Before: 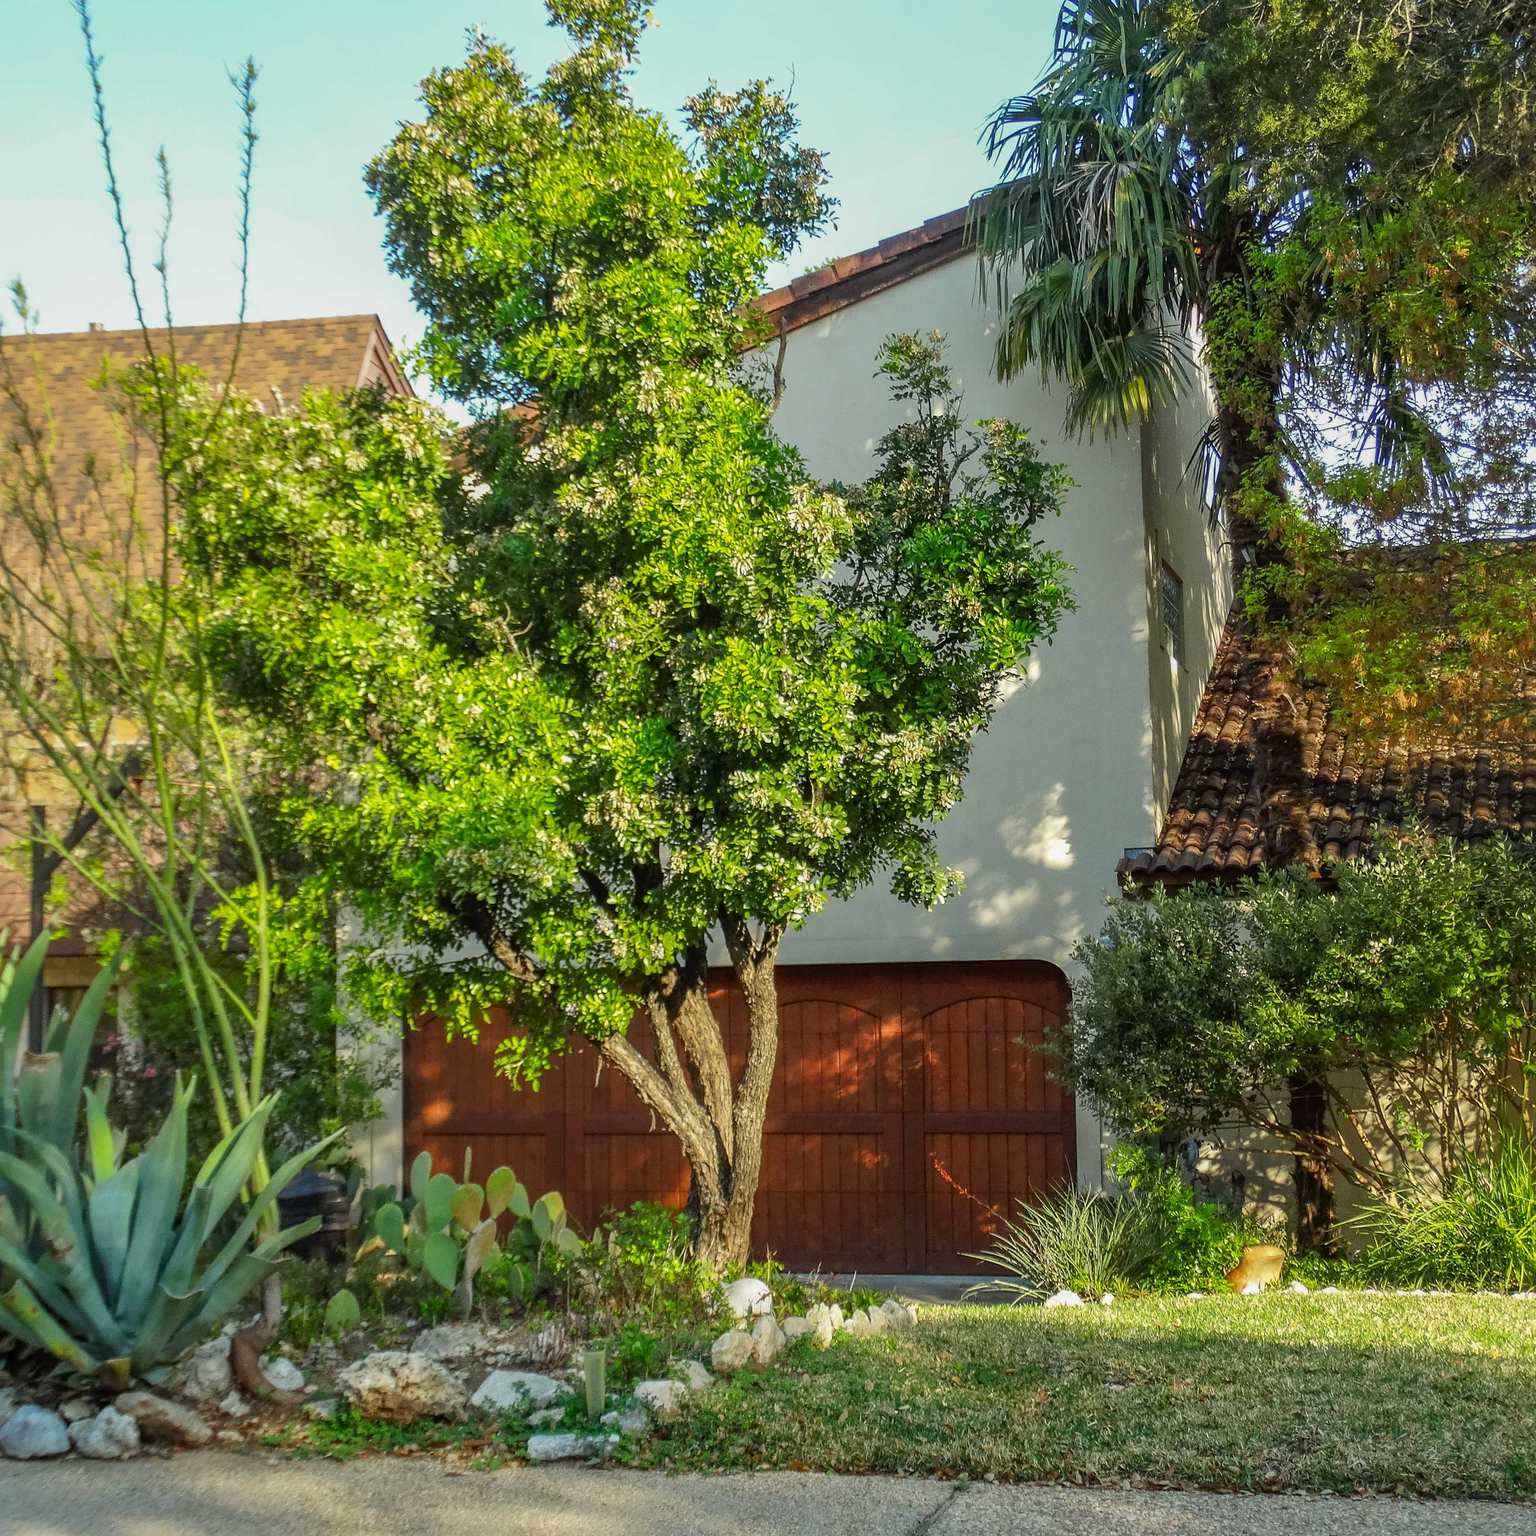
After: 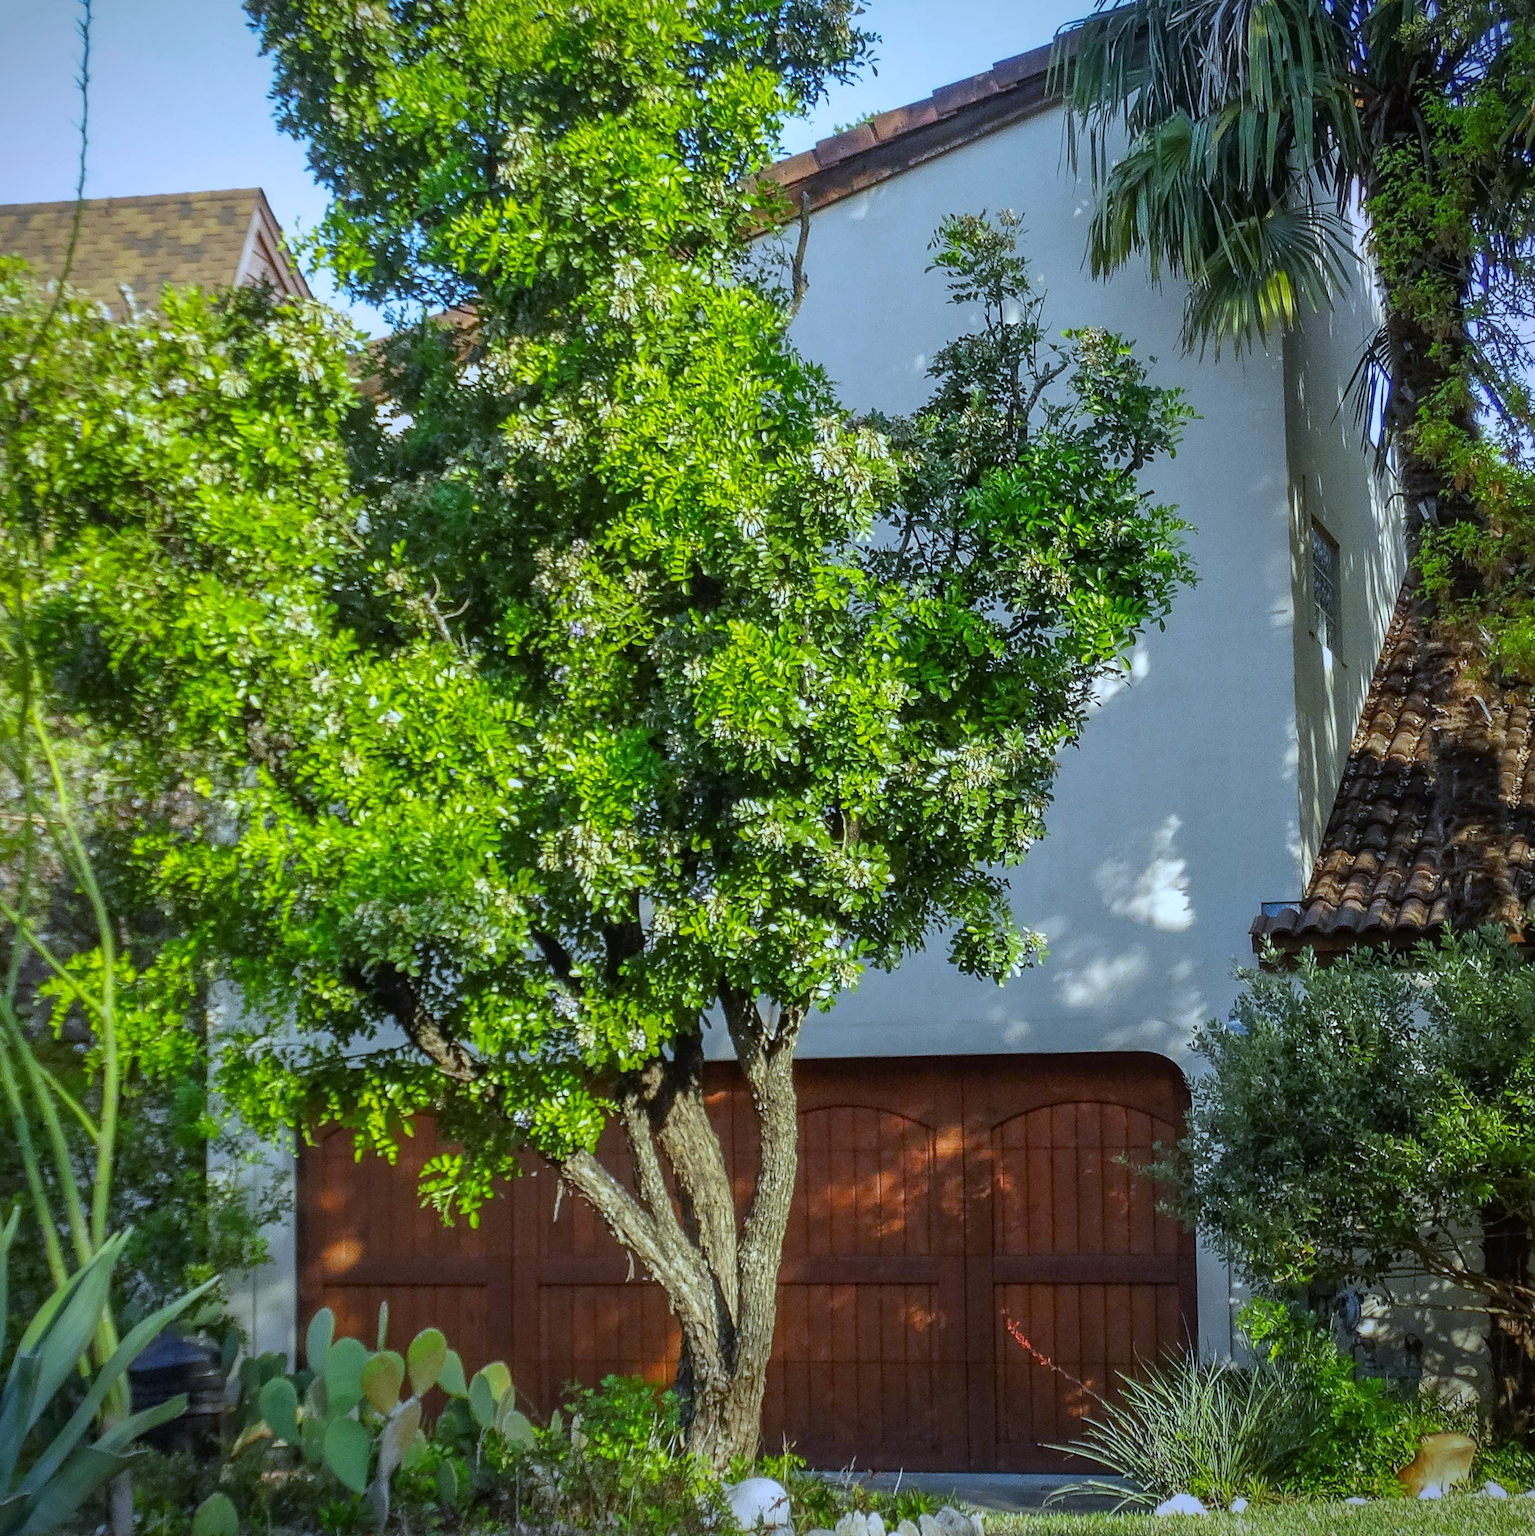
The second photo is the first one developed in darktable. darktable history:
crop and rotate: left 11.831%, top 11.346%, right 13.429%, bottom 13.899%
white balance: red 0.871, blue 1.249
vignetting: fall-off start 97.23%, saturation -0.024, center (-0.033, -0.042), width/height ratio 1.179, unbound false
